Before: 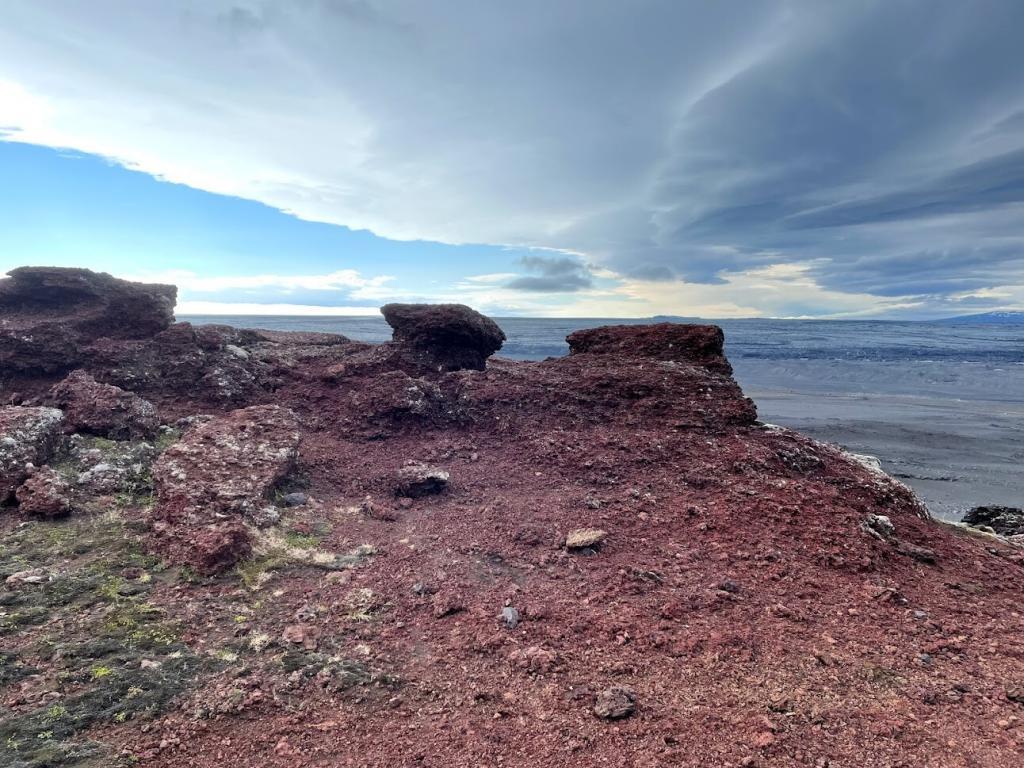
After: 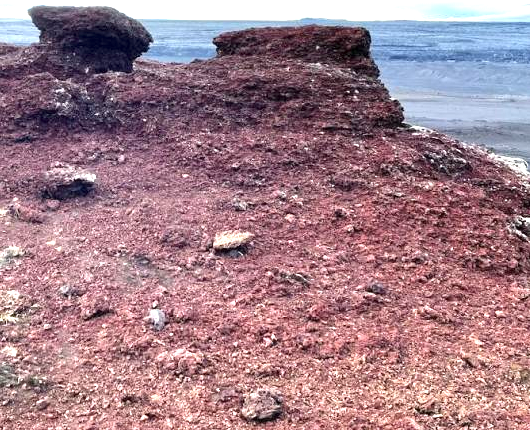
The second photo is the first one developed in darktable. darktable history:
exposure: exposure 1.223 EV, compensate highlight preservation false
crop: left 34.479%, top 38.822%, right 13.718%, bottom 5.172%
